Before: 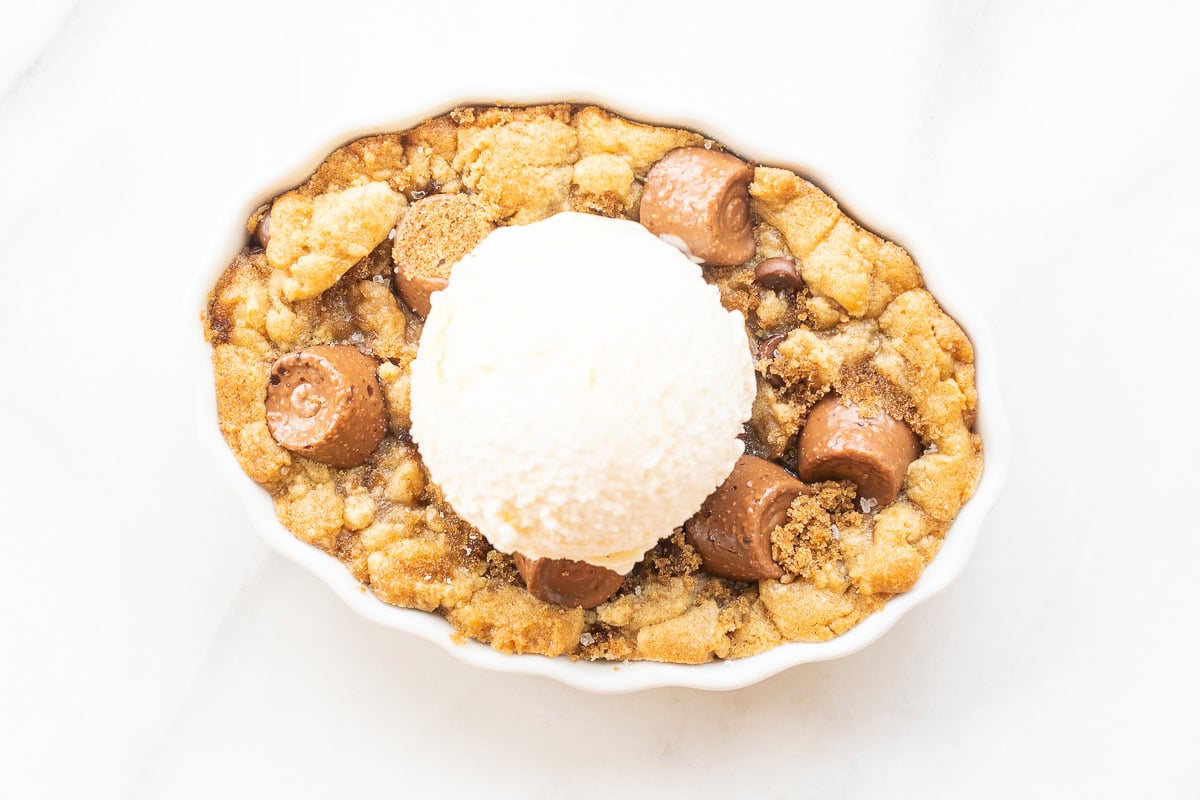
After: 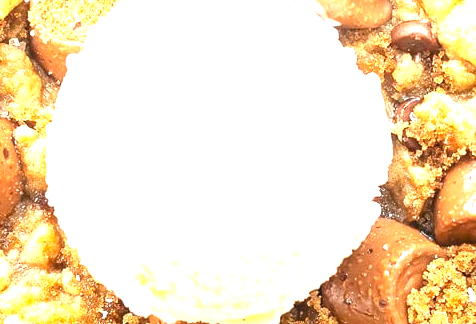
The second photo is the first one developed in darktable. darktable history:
exposure: black level correction 0, exposure 1.098 EV, compensate highlight preservation false
crop: left 30.395%, top 29.721%, right 29.927%, bottom 29.77%
color zones: curves: ch1 [(0, 0.525) (0.143, 0.556) (0.286, 0.52) (0.429, 0.5) (0.571, 0.5) (0.714, 0.5) (0.857, 0.503) (1, 0.525)]
